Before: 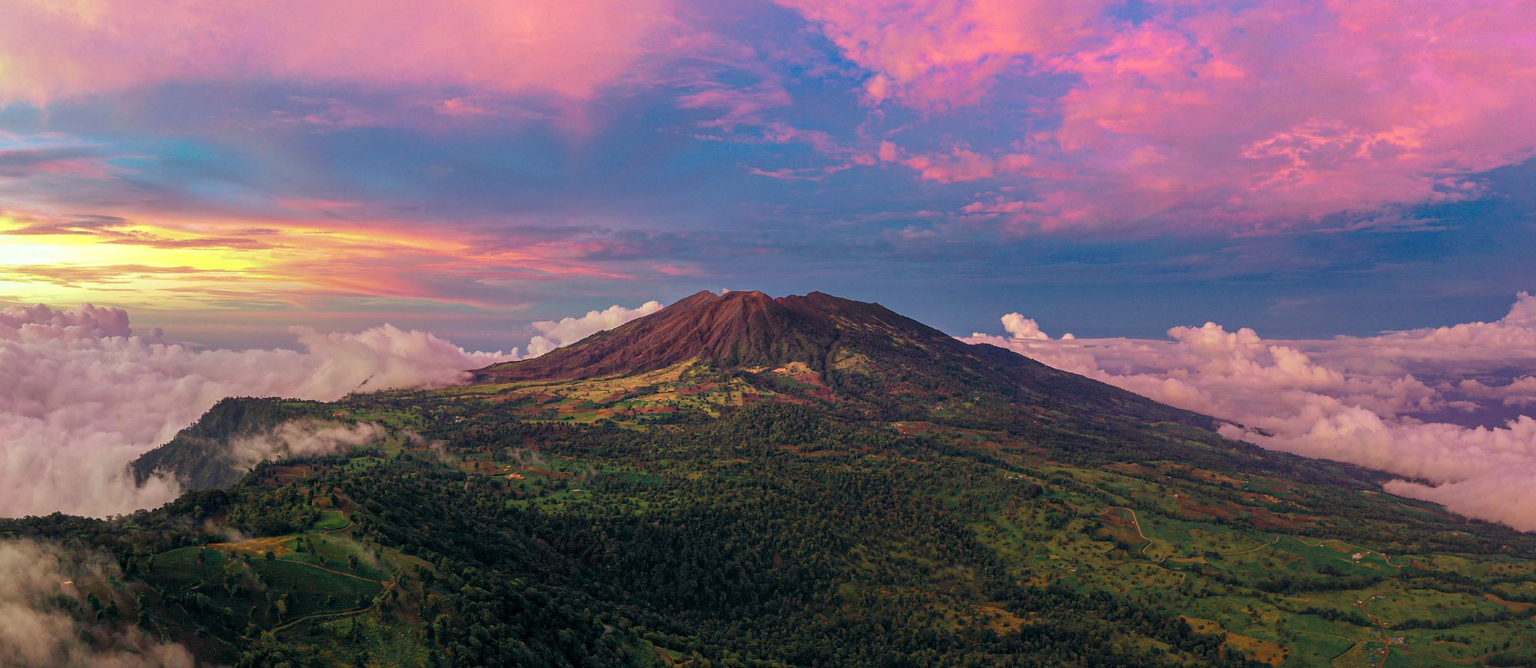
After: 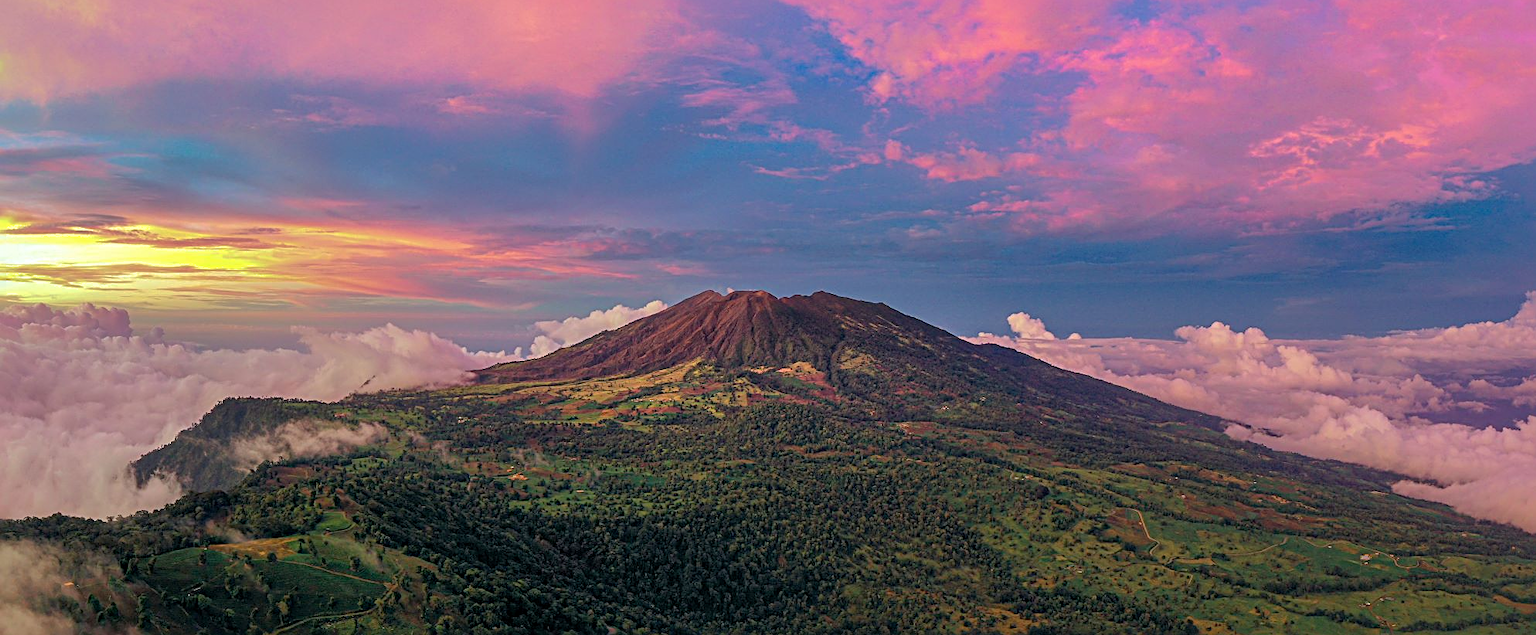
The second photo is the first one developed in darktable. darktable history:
crop: top 0.345%, right 0.259%, bottom 5.013%
sharpen: radius 3.086
exposure: black level correction 0.001, exposure 0.015 EV, compensate exposure bias true, compensate highlight preservation false
shadows and highlights: shadows 40.23, highlights -59.79
